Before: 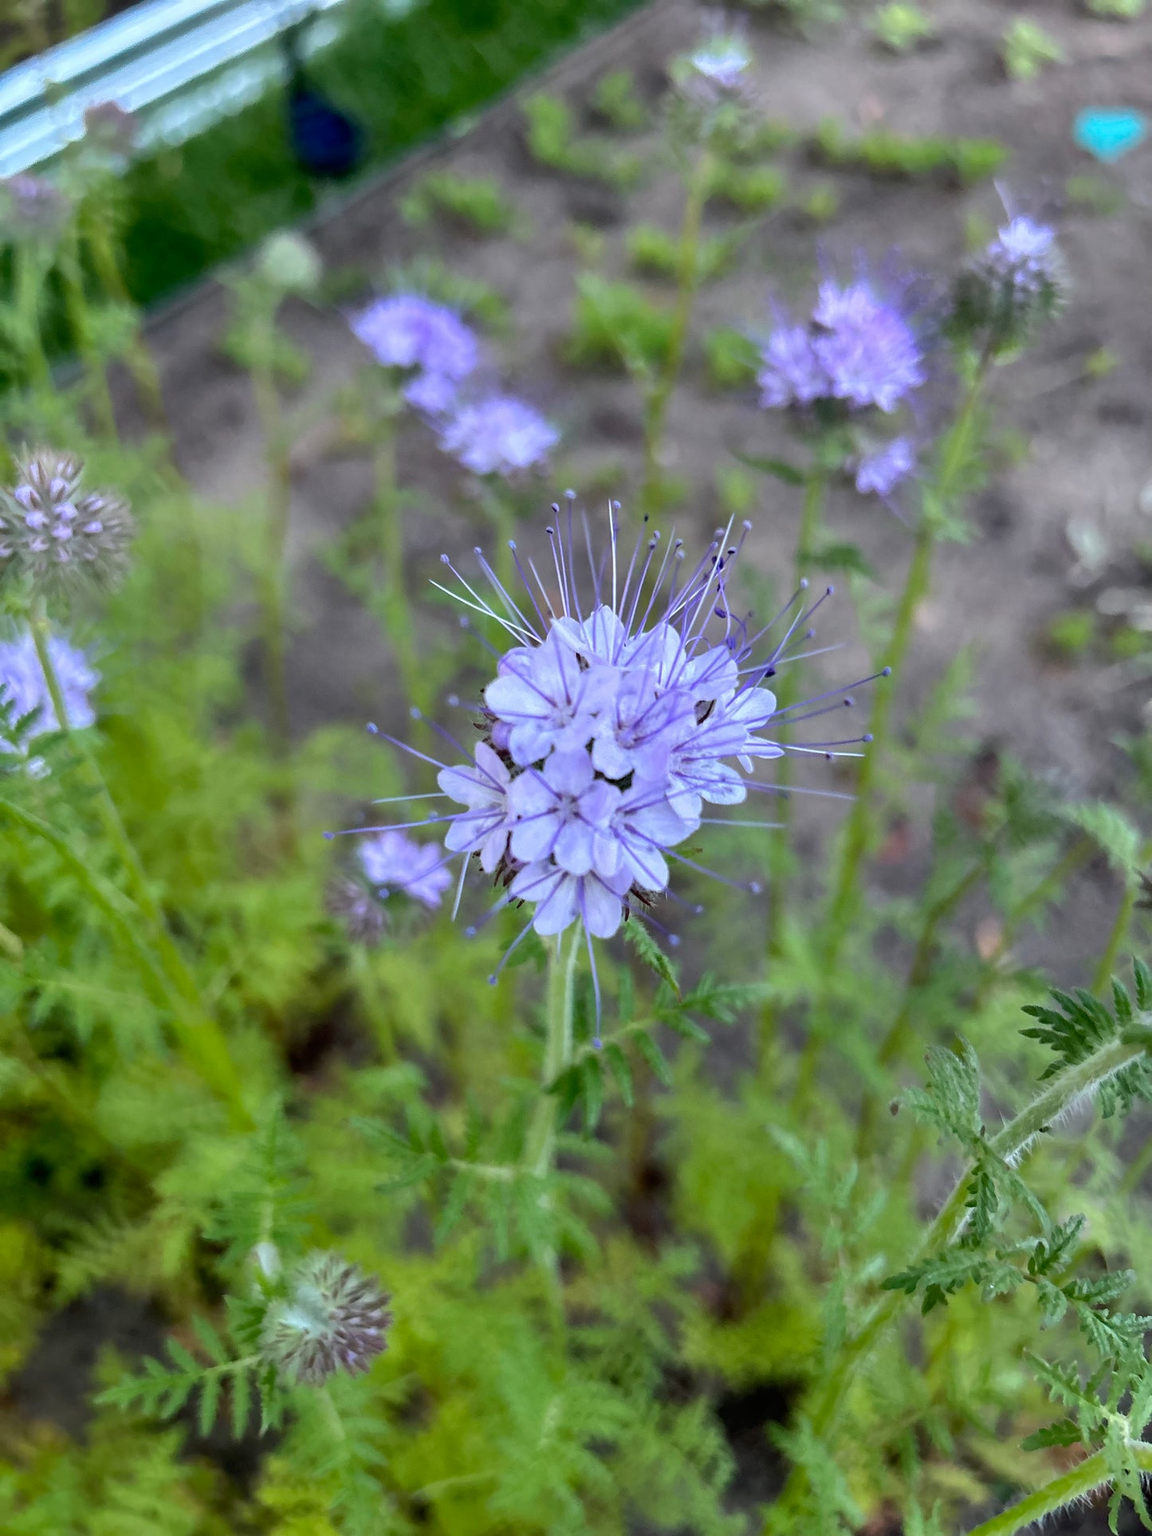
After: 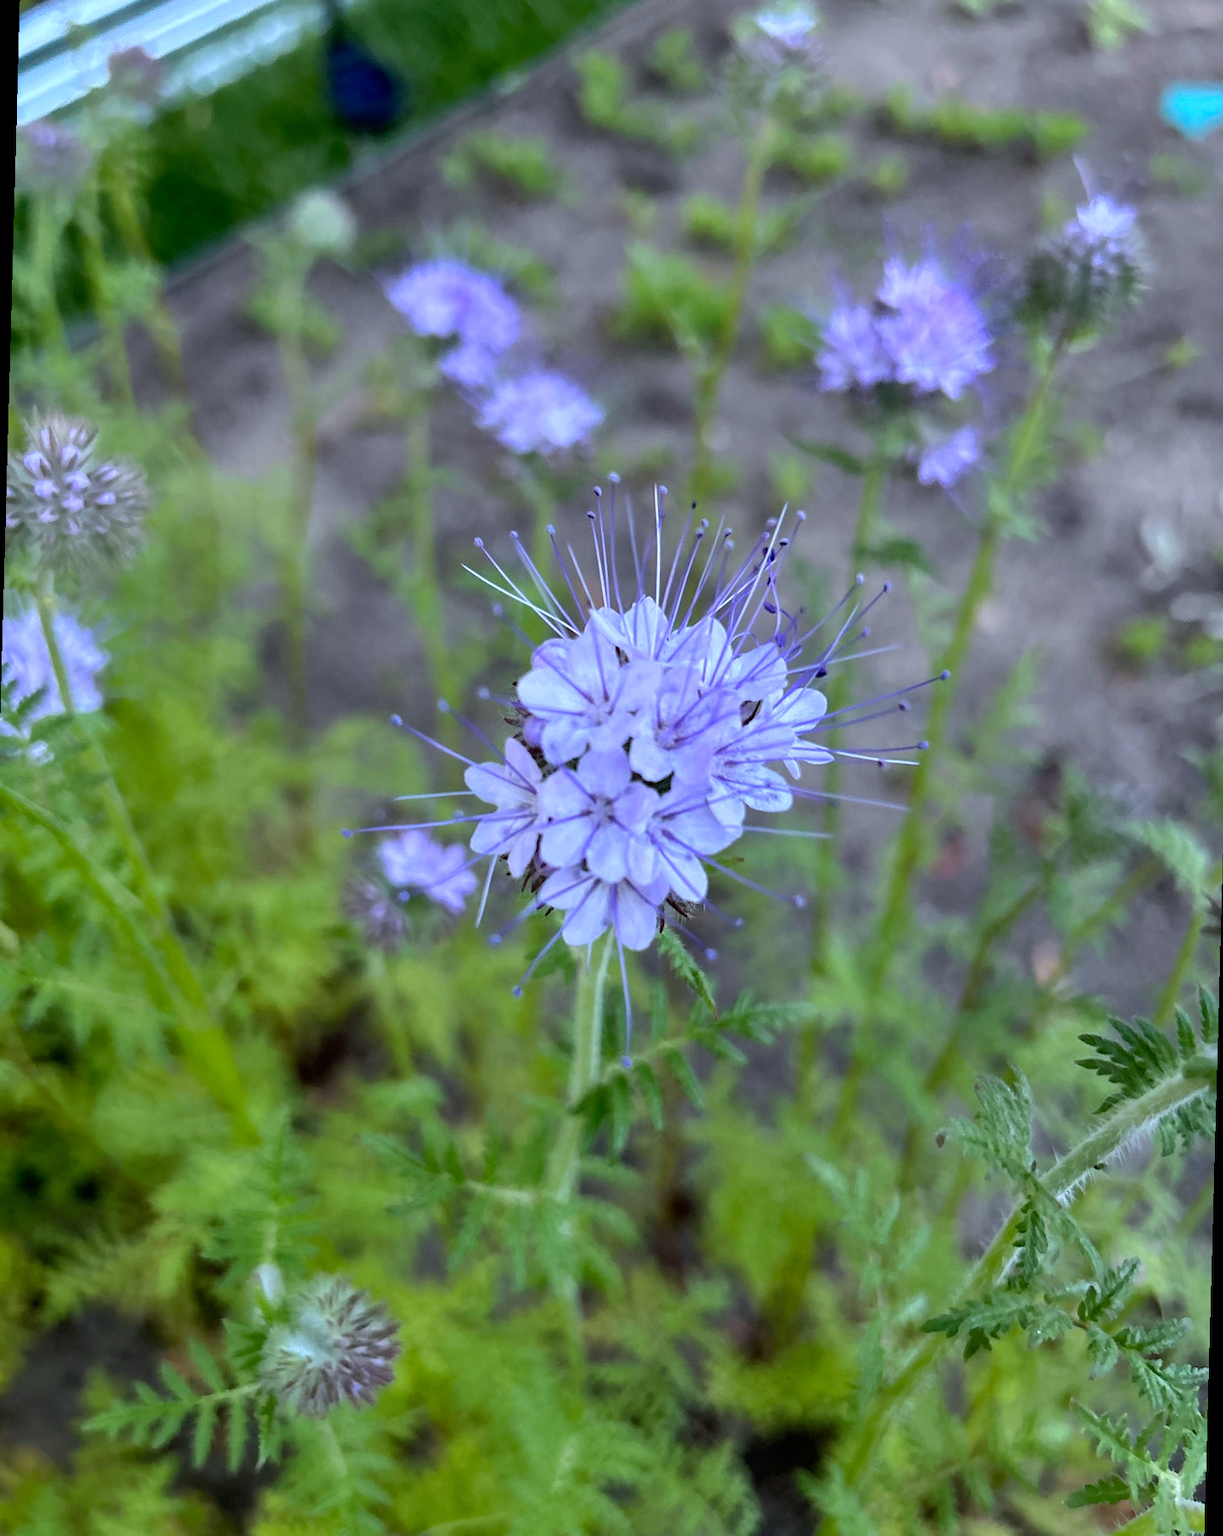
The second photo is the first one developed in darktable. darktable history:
white balance: red 0.954, blue 1.079
rotate and perspective: rotation 1.57°, crop left 0.018, crop right 0.982, crop top 0.039, crop bottom 0.961
